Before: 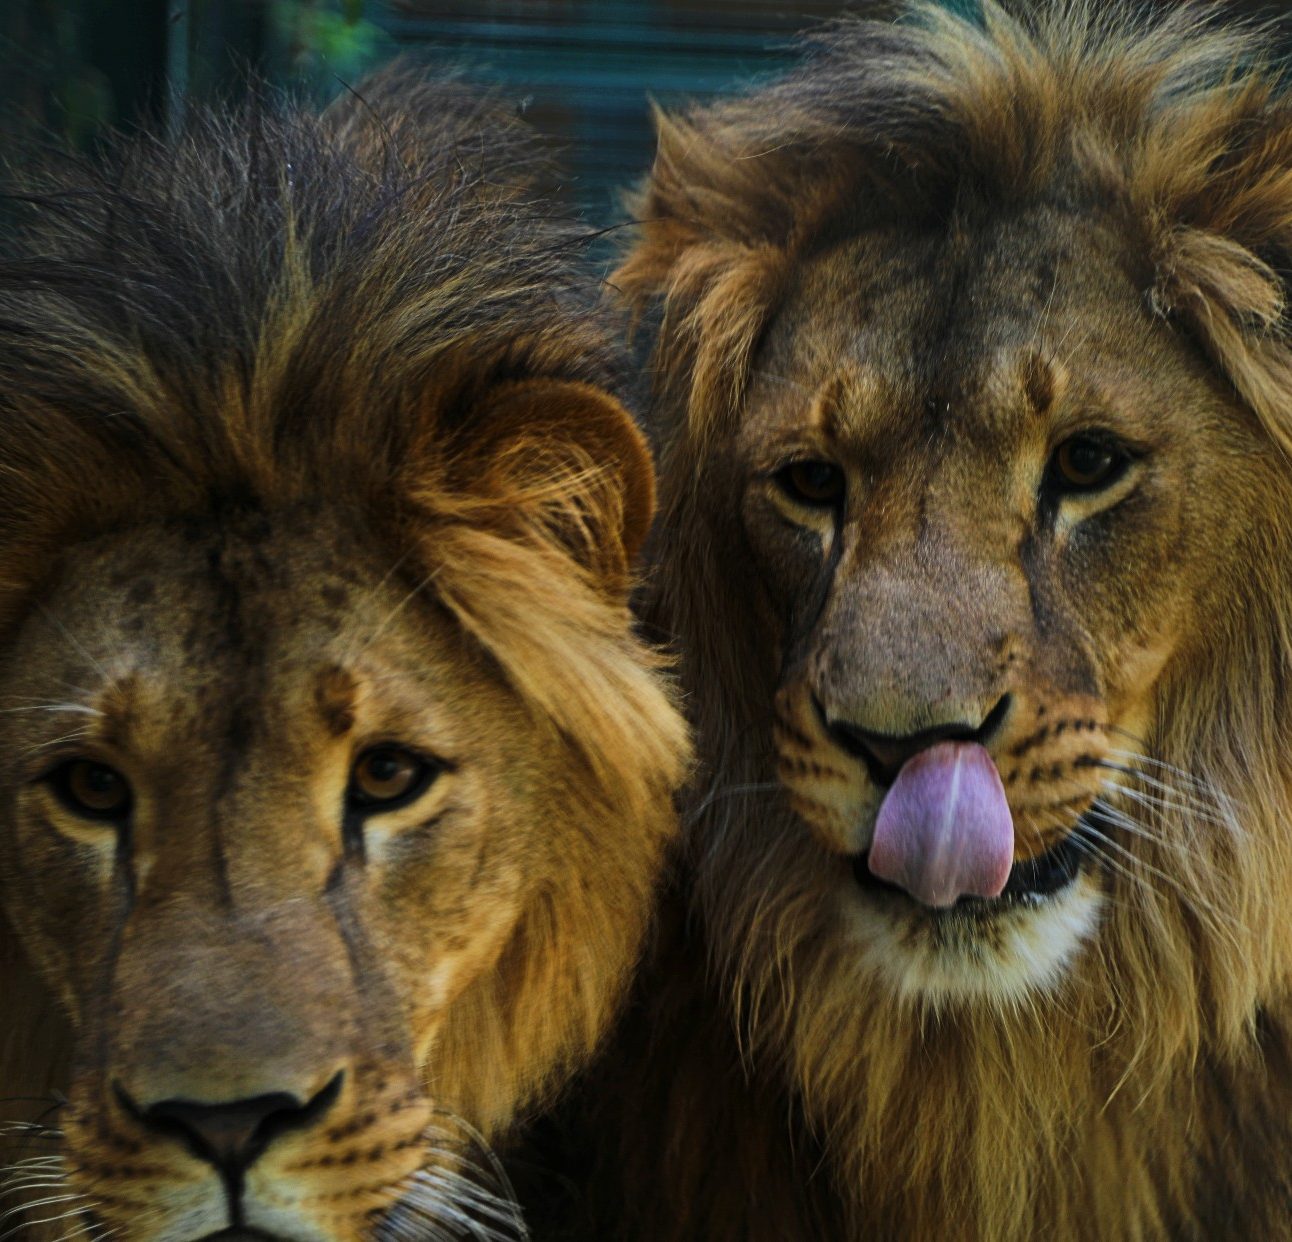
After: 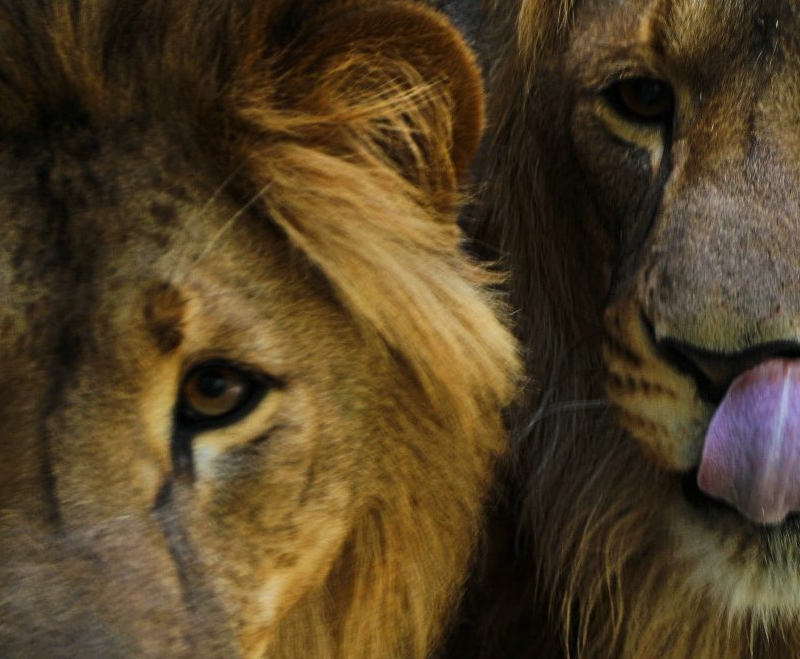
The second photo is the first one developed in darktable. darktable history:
crop: left 13.274%, top 30.883%, right 24.785%, bottom 15.988%
